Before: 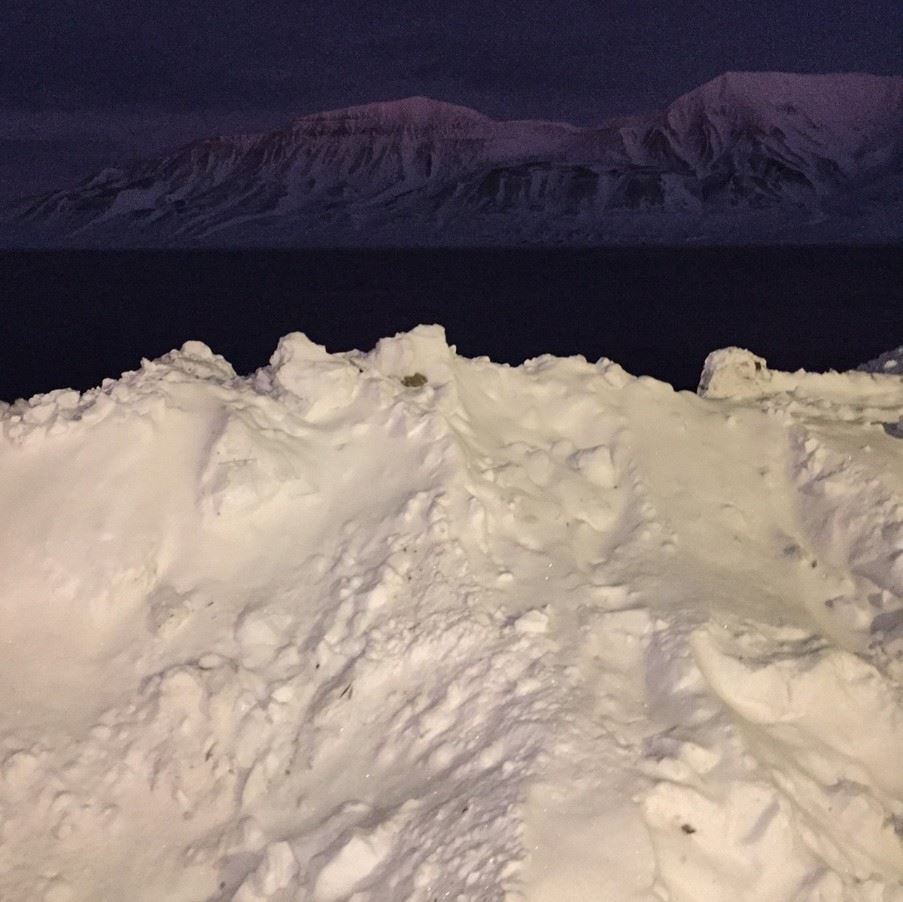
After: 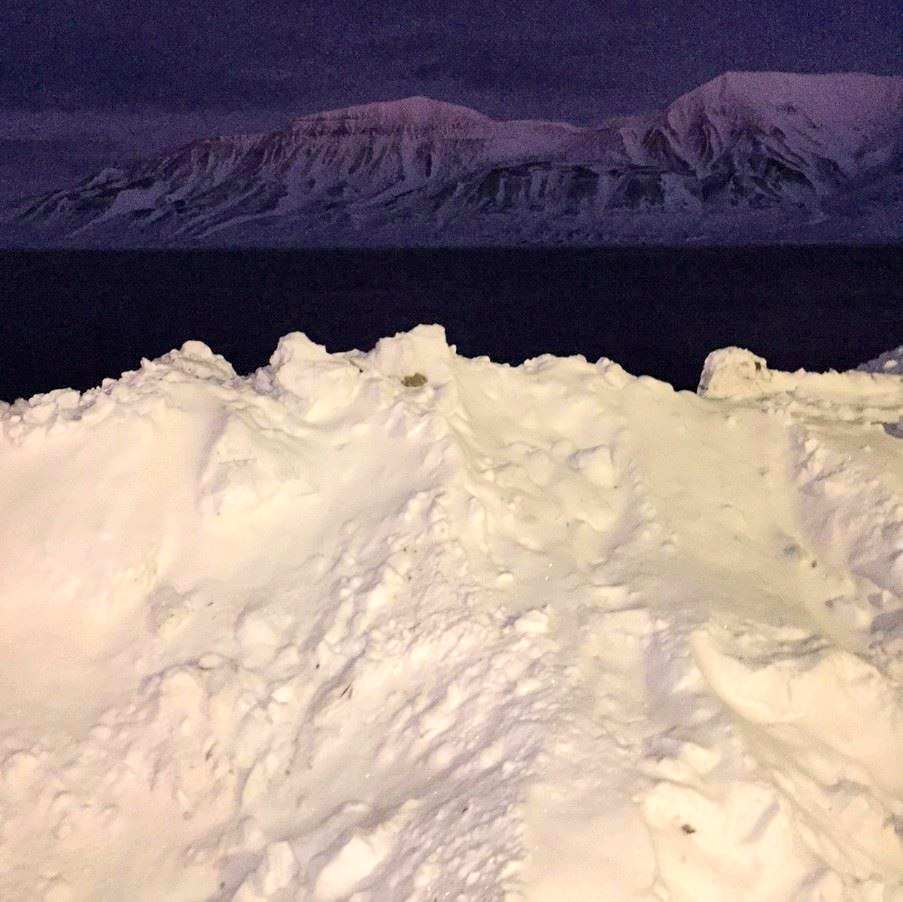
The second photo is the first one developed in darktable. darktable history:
color balance rgb: linear chroma grading › shadows -8%, linear chroma grading › global chroma 10%, perceptual saturation grading › global saturation 2%, perceptual saturation grading › highlights -2%, perceptual saturation grading › mid-tones 4%, perceptual saturation grading › shadows 8%, perceptual brilliance grading › global brilliance 2%, perceptual brilliance grading › highlights -4%, global vibrance 16%, saturation formula JzAzBz (2021)
exposure: black level correction 0.003, exposure 0.383 EV, compensate highlight preservation false
contrast brightness saturation: brightness 0.15
